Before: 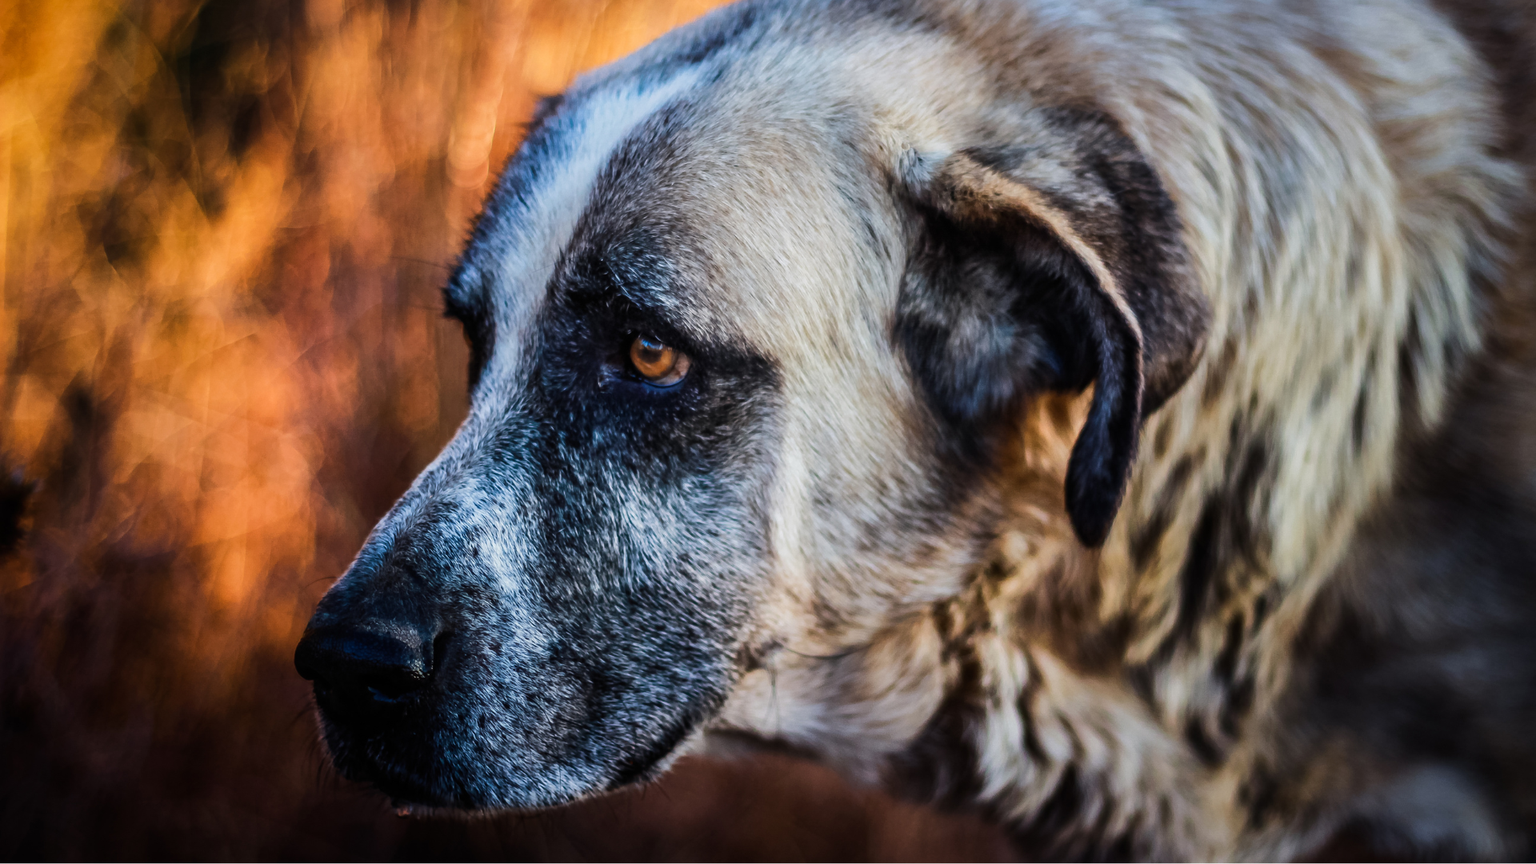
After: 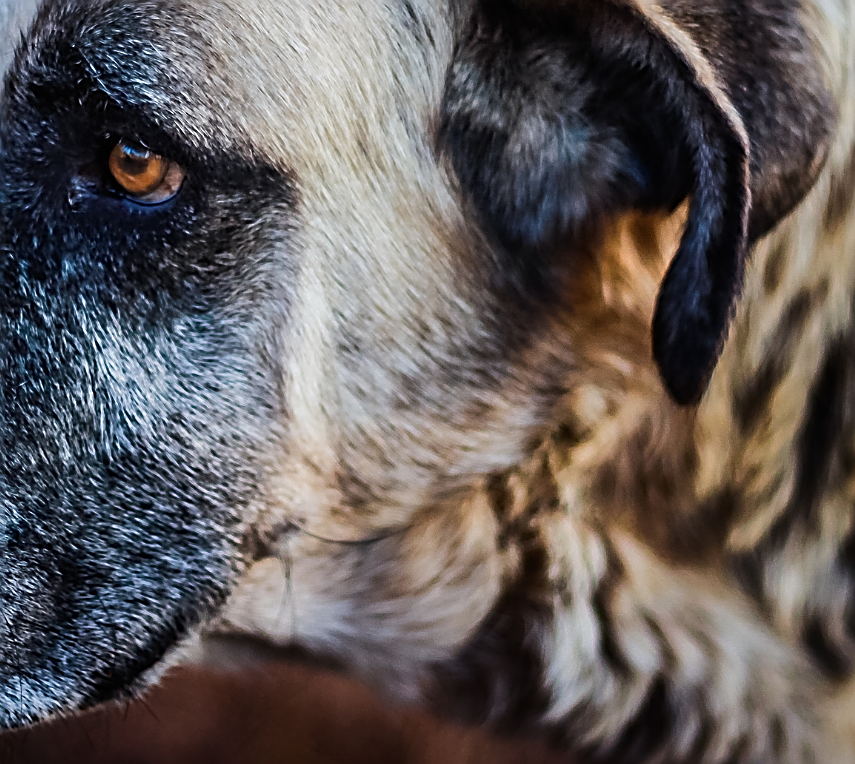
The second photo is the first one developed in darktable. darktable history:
crop: left 35.384%, top 25.891%, right 20.084%, bottom 3.362%
sharpen: amount 0.992
